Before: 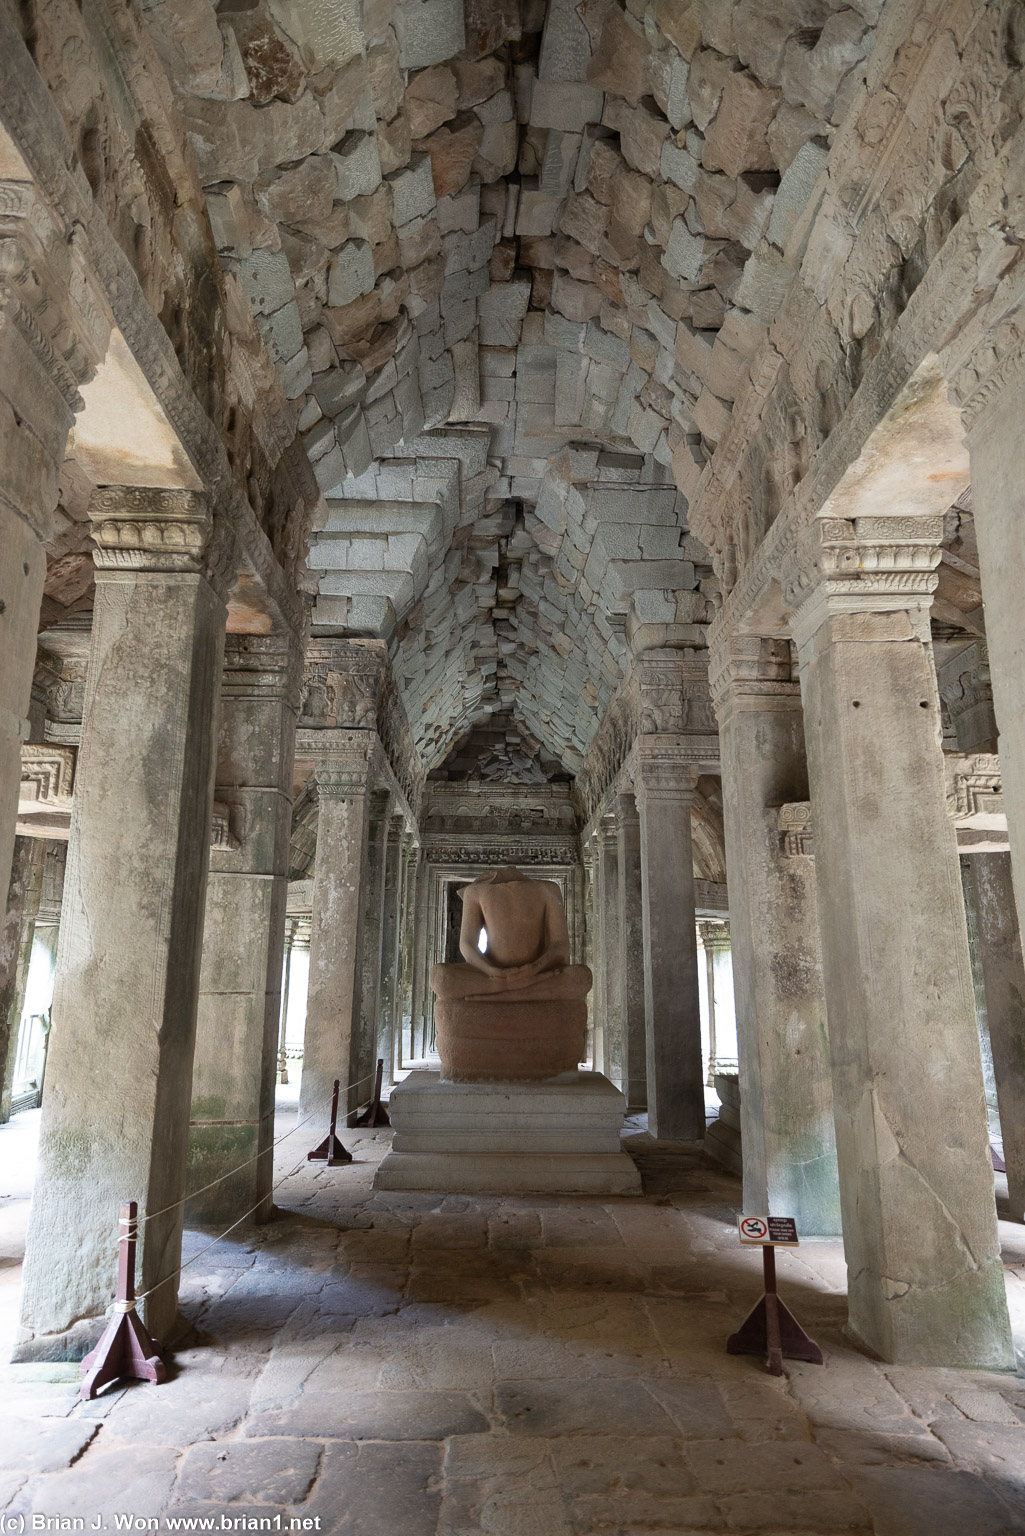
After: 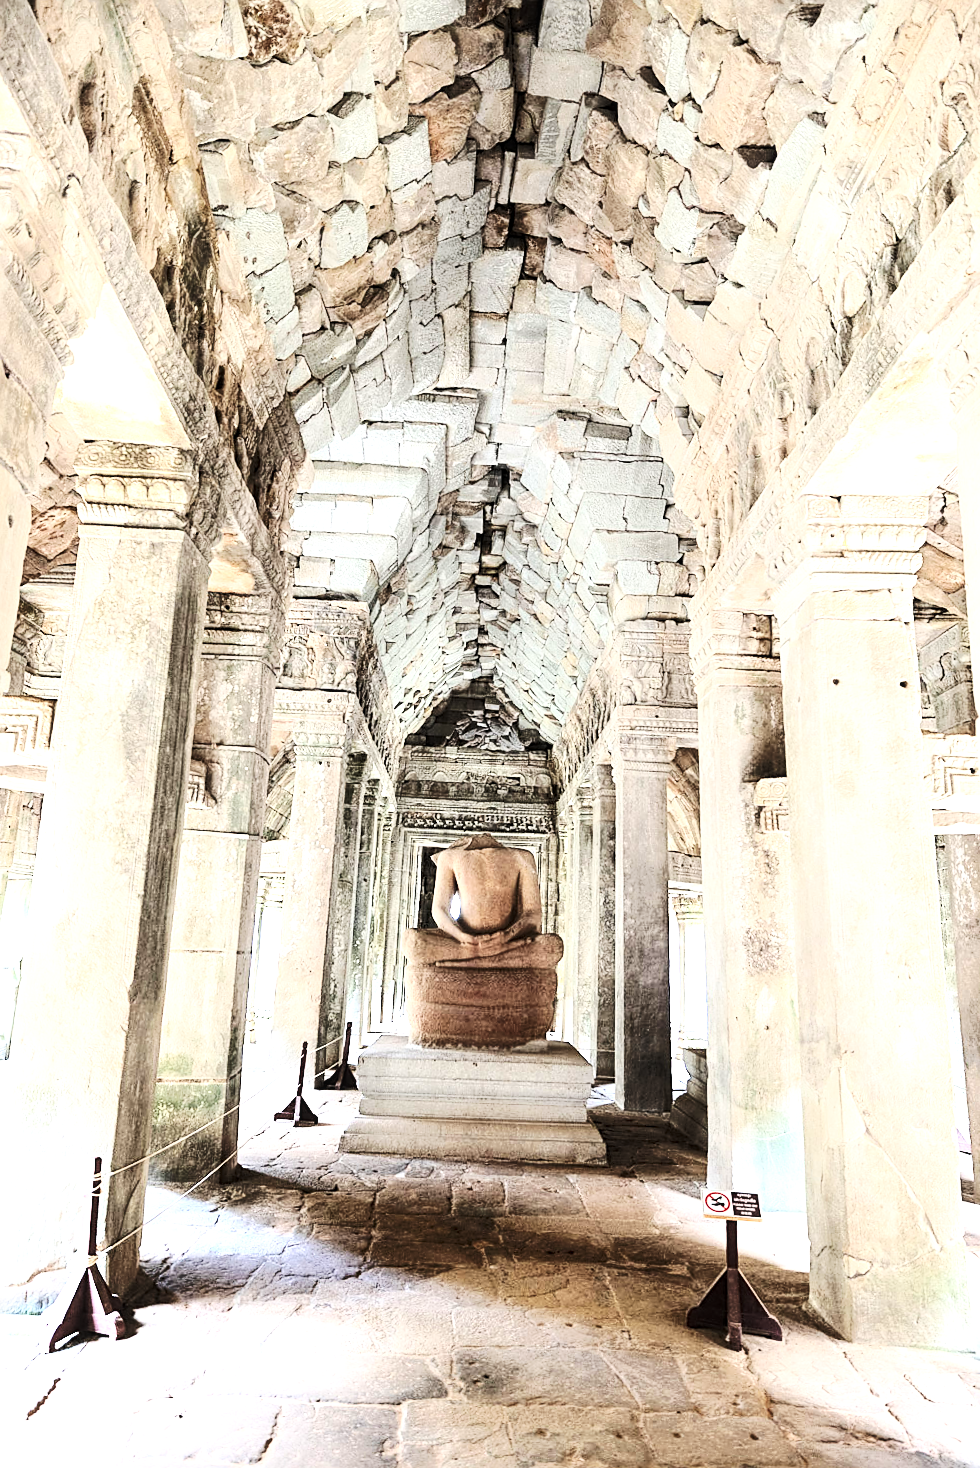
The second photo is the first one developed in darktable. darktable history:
sharpen: on, module defaults
local contrast: highlights 99%, shadows 87%, detail 160%, midtone range 0.2
crop and rotate: angle -1.77°
base curve: curves: ch0 [(0, 0) (0.028, 0.03) (0.121, 0.232) (0.46, 0.748) (0.859, 0.968) (1, 1)], exposure shift 0.576, preserve colors none
tone equalizer: -8 EV -0.774 EV, -7 EV -0.719 EV, -6 EV -0.568 EV, -5 EV -0.391 EV, -3 EV 0.373 EV, -2 EV 0.6 EV, -1 EV 0.698 EV, +0 EV 0.78 EV
exposure: compensate exposure bias true, compensate highlight preservation false
tone curve: curves: ch0 [(0, 0) (0.003, 0.003) (0.011, 0.013) (0.025, 0.029) (0.044, 0.052) (0.069, 0.082) (0.1, 0.118) (0.136, 0.161) (0.177, 0.21) (0.224, 0.27) (0.277, 0.38) (0.335, 0.49) (0.399, 0.594) (0.468, 0.692) (0.543, 0.794) (0.623, 0.857) (0.709, 0.919) (0.801, 0.955) (0.898, 0.978) (1, 1)], color space Lab, independent channels, preserve colors none
